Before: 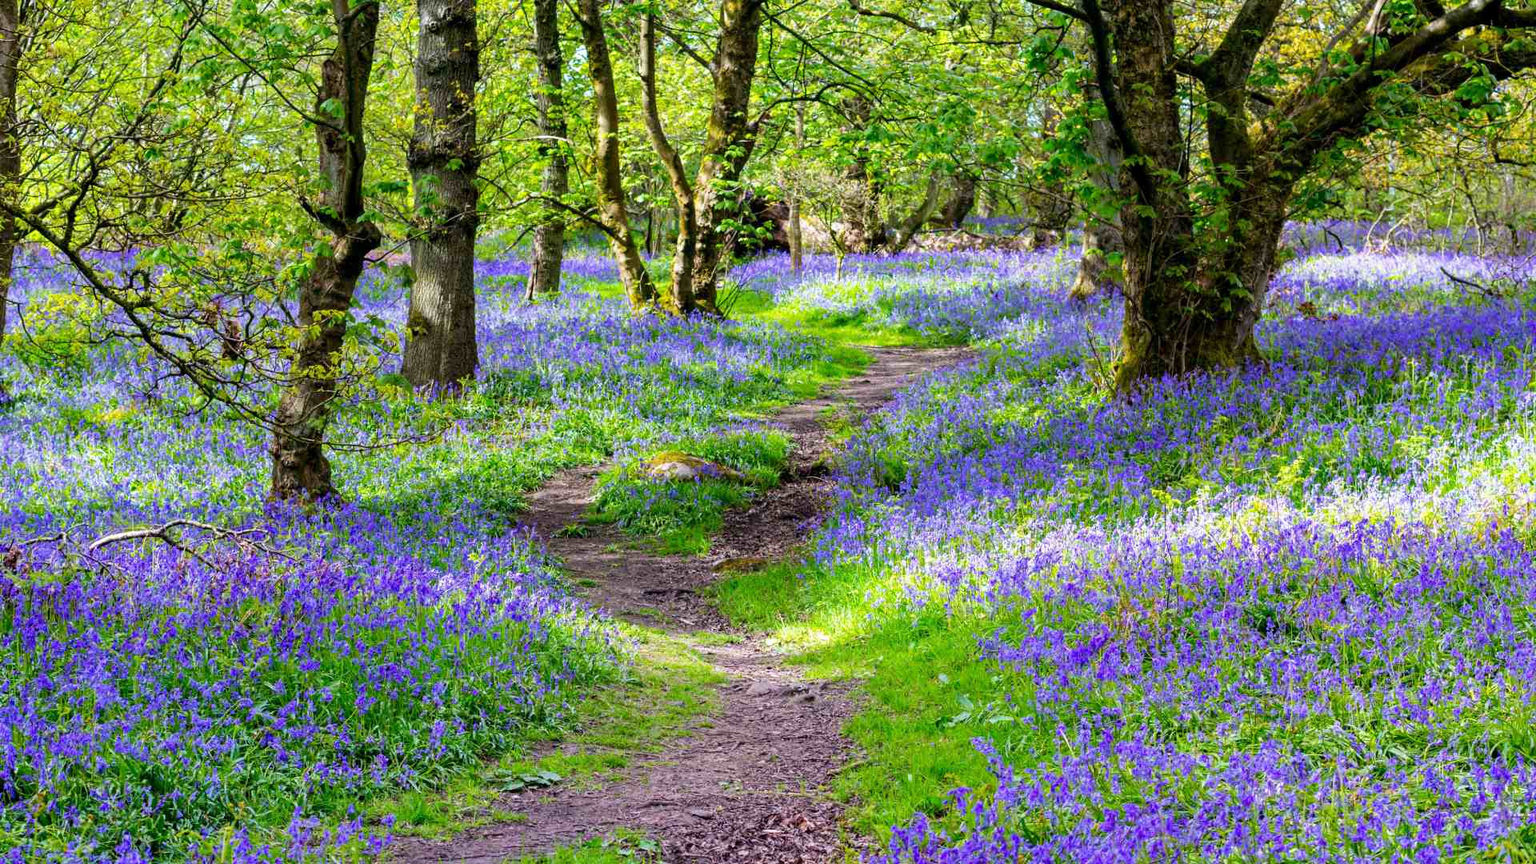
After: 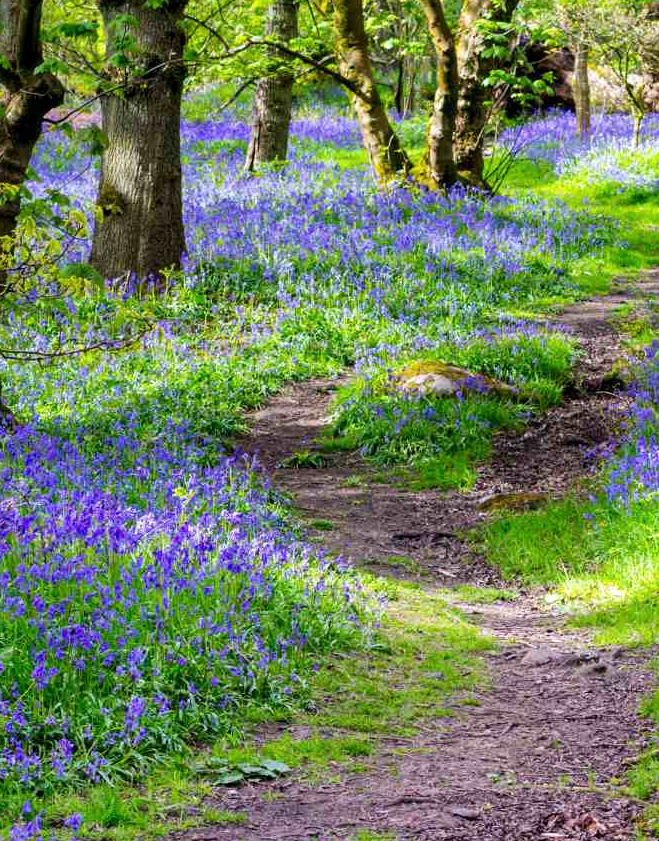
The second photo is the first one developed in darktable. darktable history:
crop and rotate: left 21.502%, top 19.066%, right 44.17%, bottom 3.006%
local contrast: mode bilateral grid, contrast 99, coarseness 99, detail 109%, midtone range 0.2
